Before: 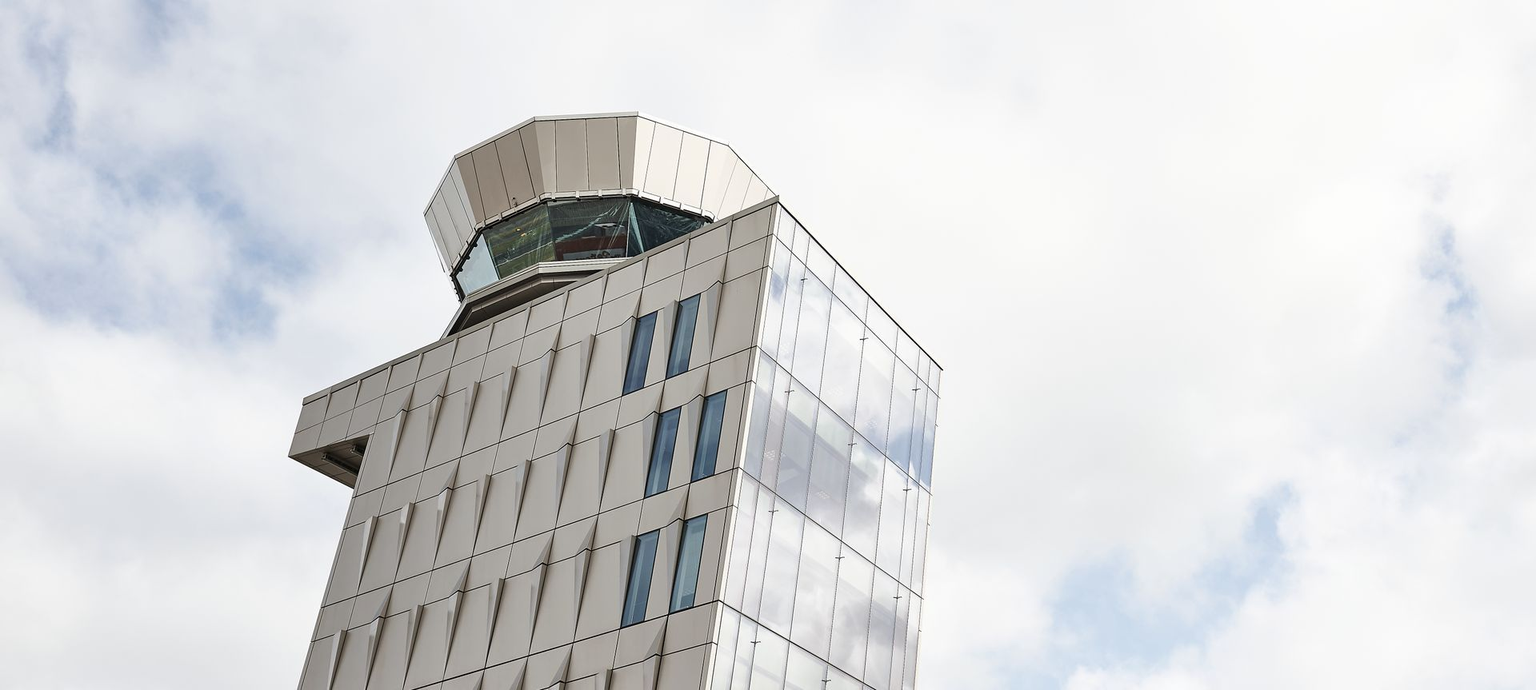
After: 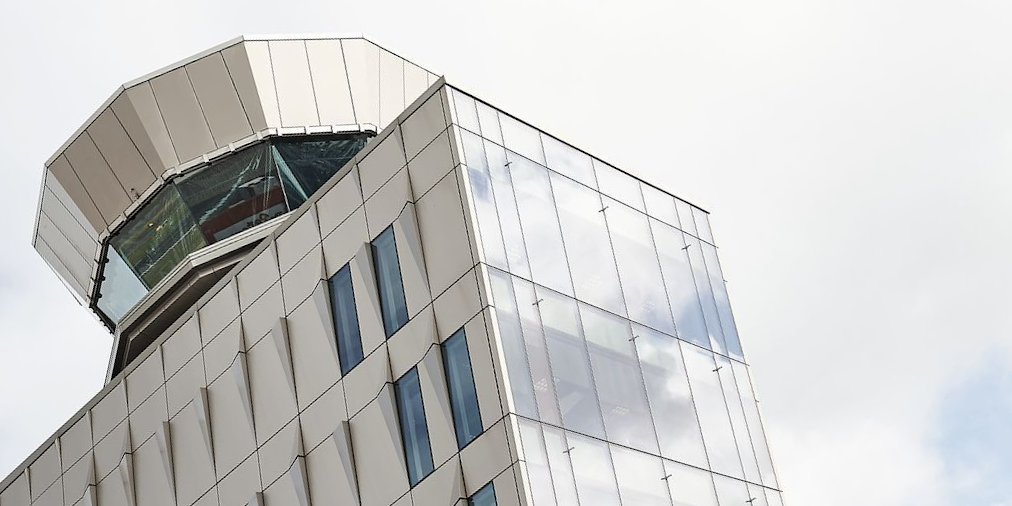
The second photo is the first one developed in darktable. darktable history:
crop and rotate: angle 19.47°, left 6.841%, right 4.343%, bottom 1.097%
